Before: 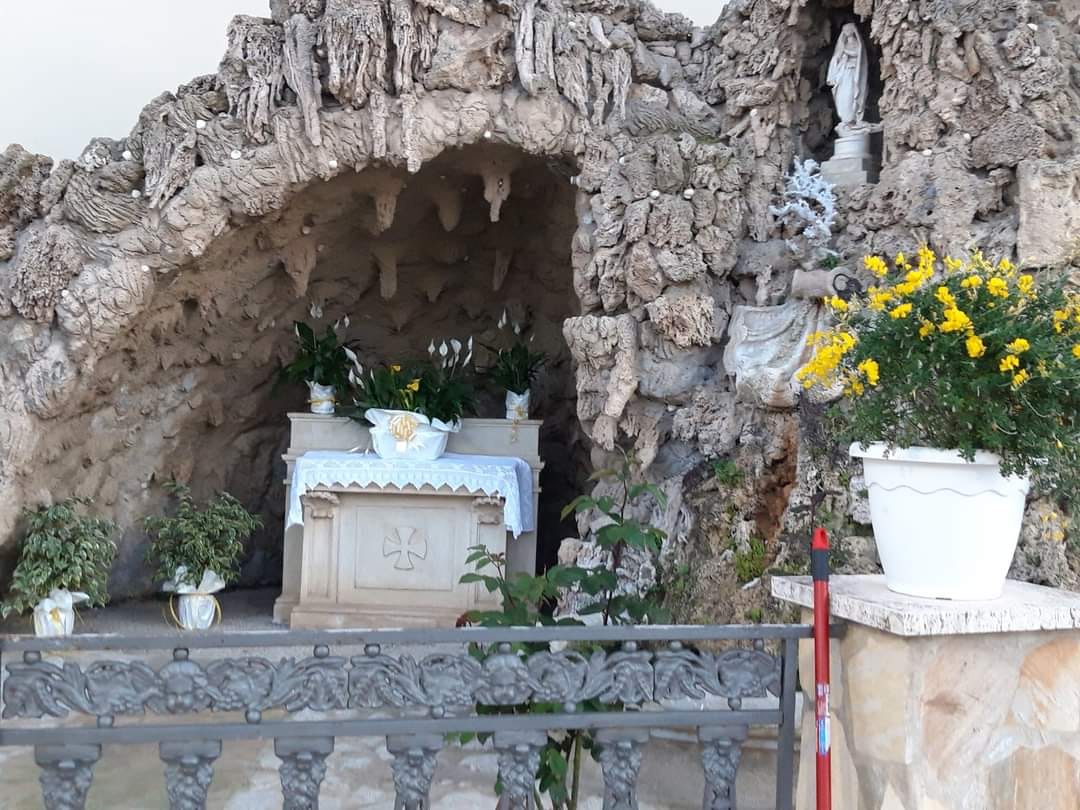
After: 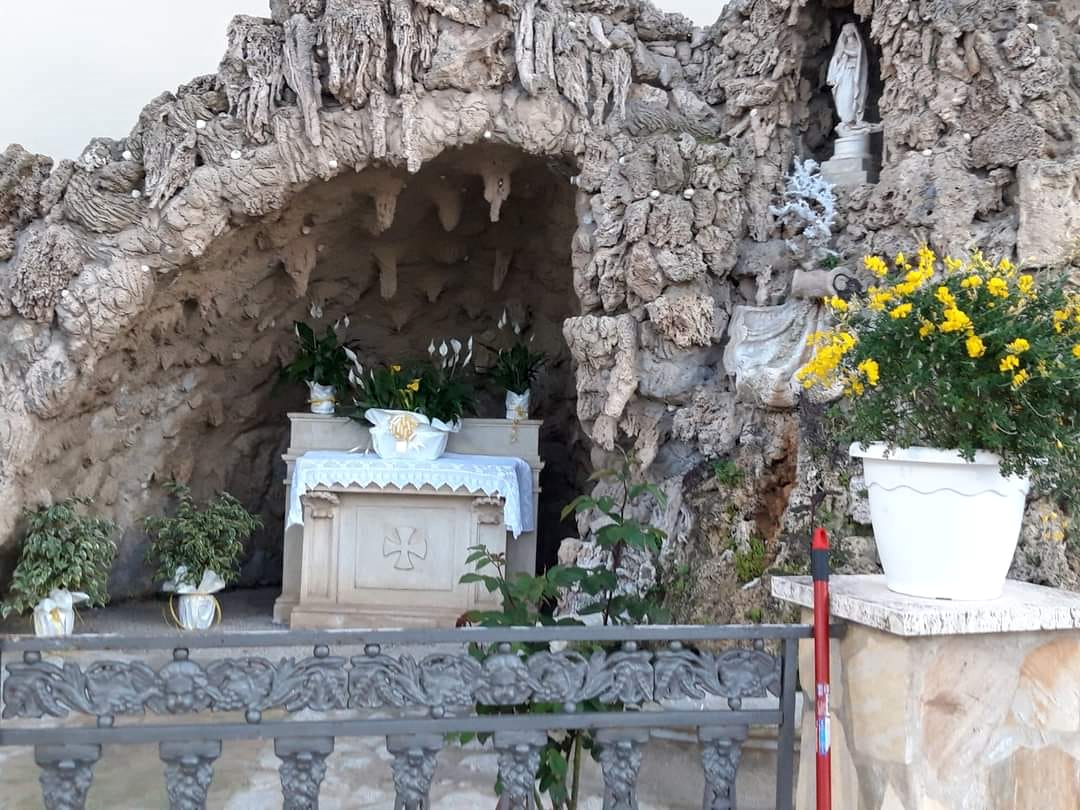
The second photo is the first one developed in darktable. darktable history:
local contrast: highlights 101%, shadows 101%, detail 119%, midtone range 0.2
base curve: preserve colors none
